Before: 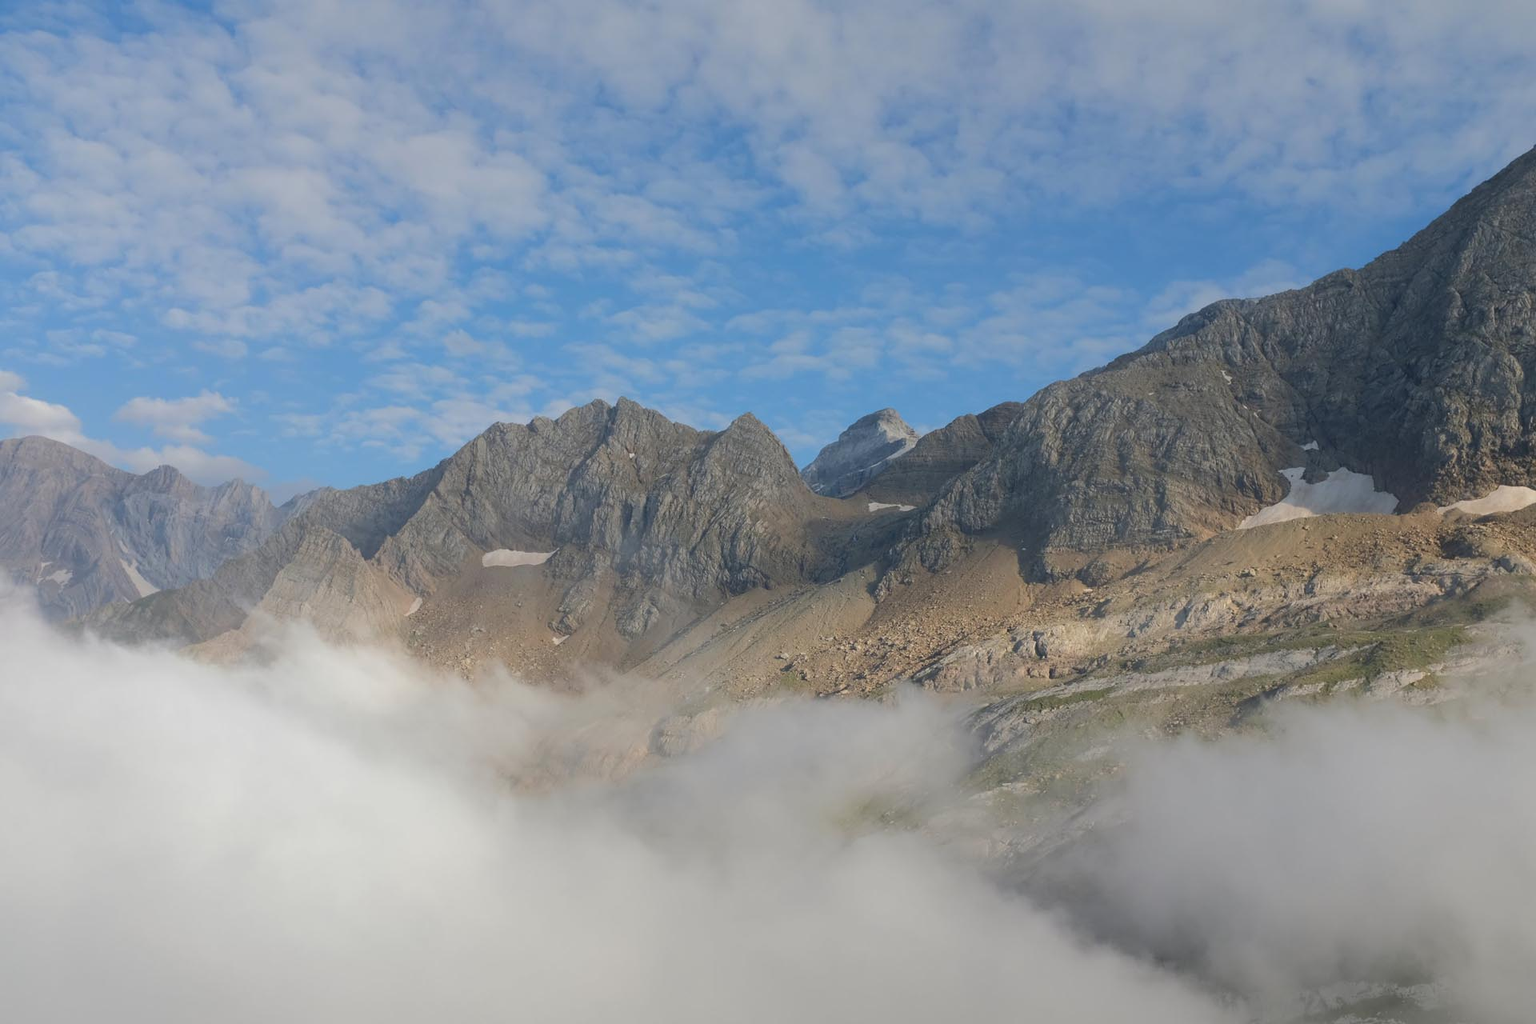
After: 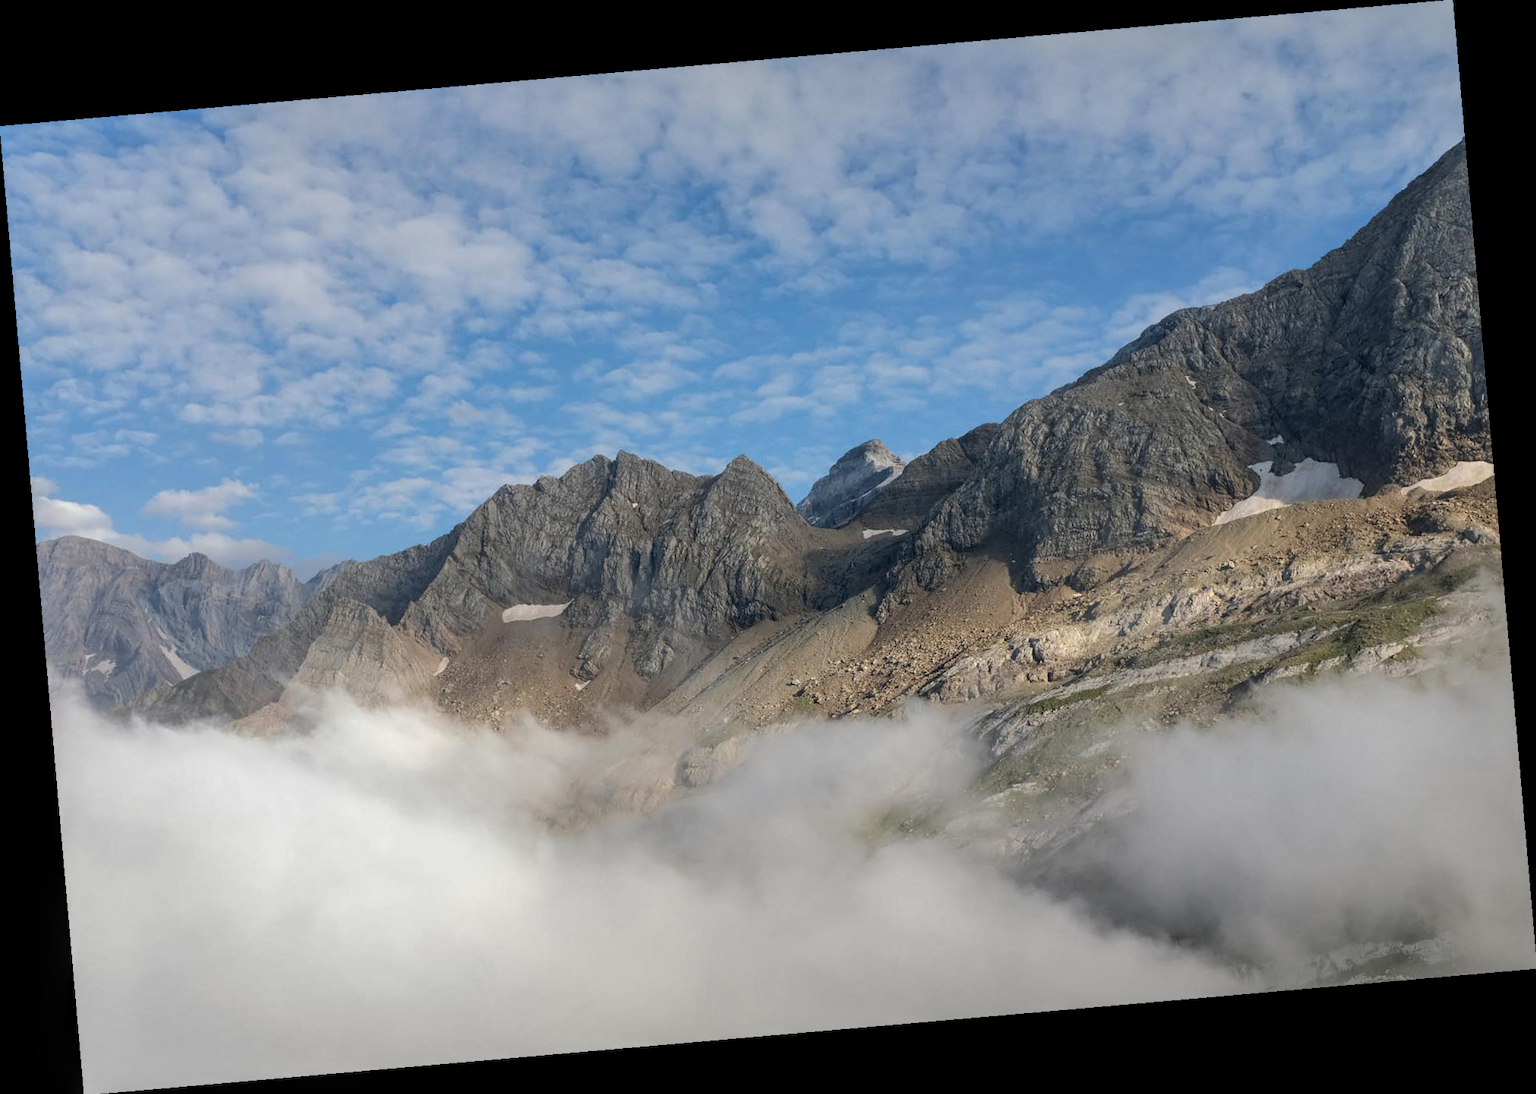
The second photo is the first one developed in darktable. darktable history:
local contrast: highlights 60%, shadows 60%, detail 160%
rotate and perspective: rotation -4.98°, automatic cropping off
